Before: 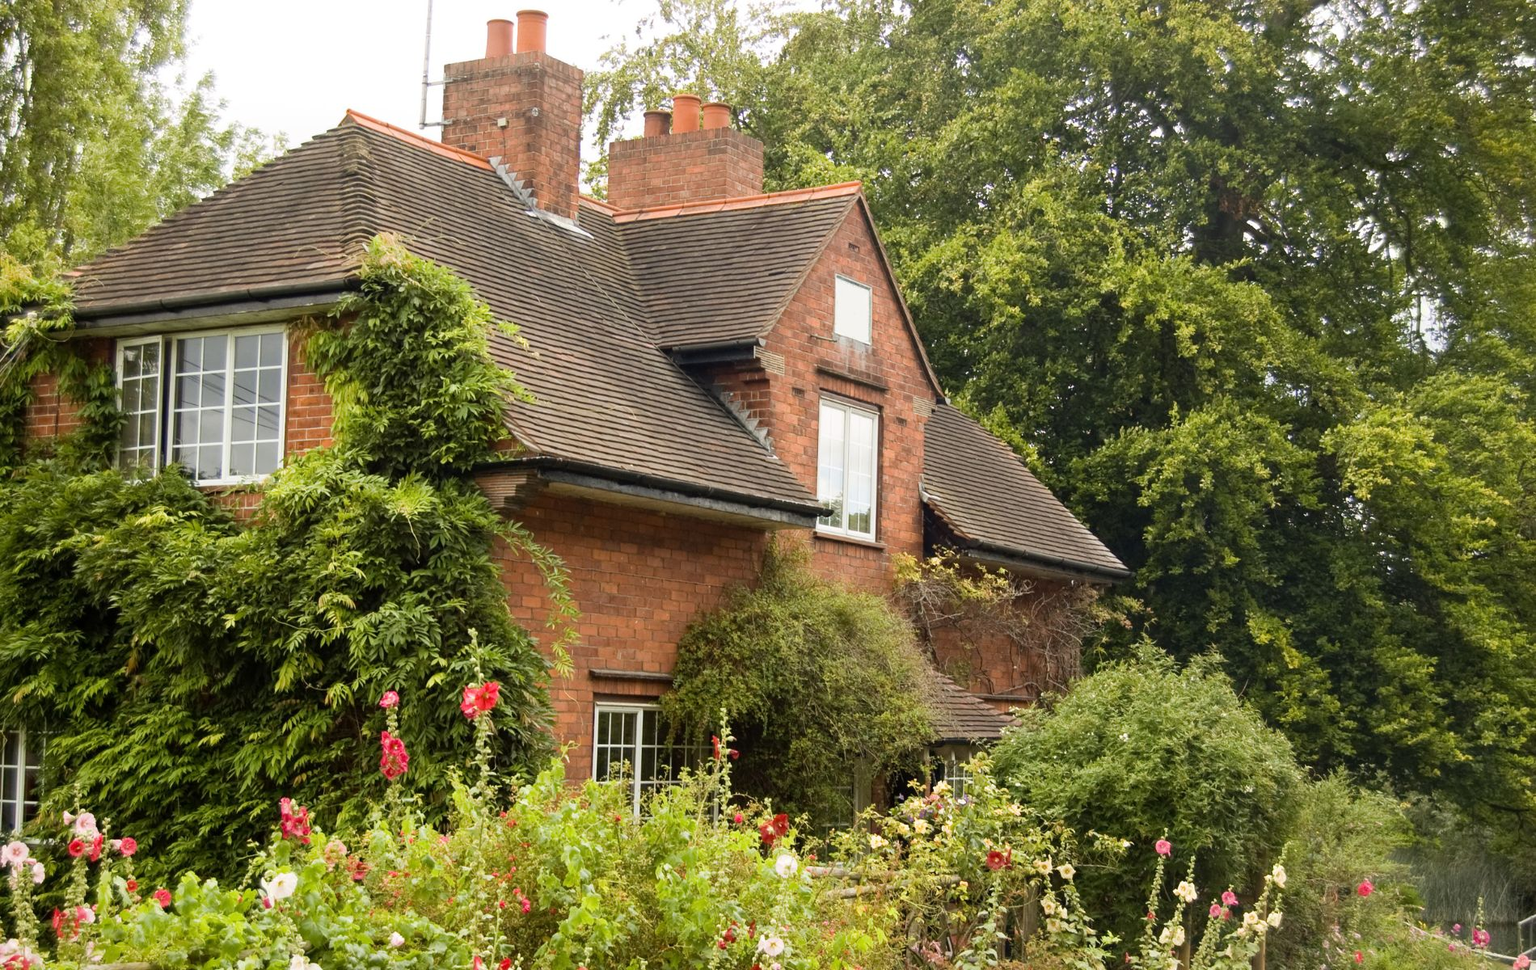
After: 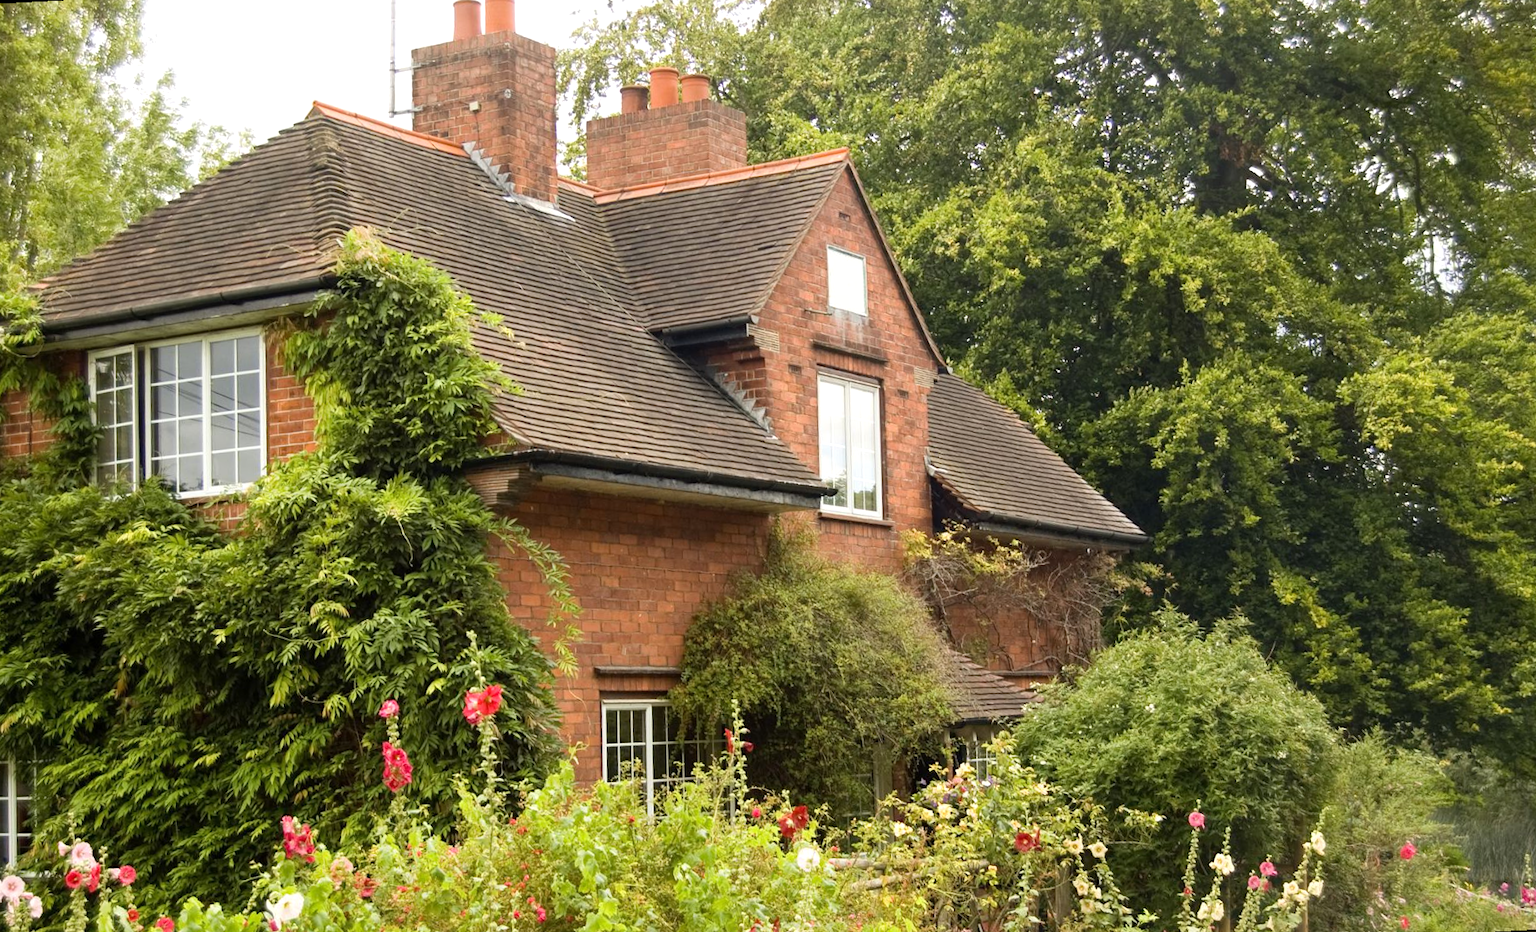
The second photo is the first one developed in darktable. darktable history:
exposure: exposure 0.2 EV, compensate highlight preservation false
rotate and perspective: rotation -3°, crop left 0.031, crop right 0.968, crop top 0.07, crop bottom 0.93
